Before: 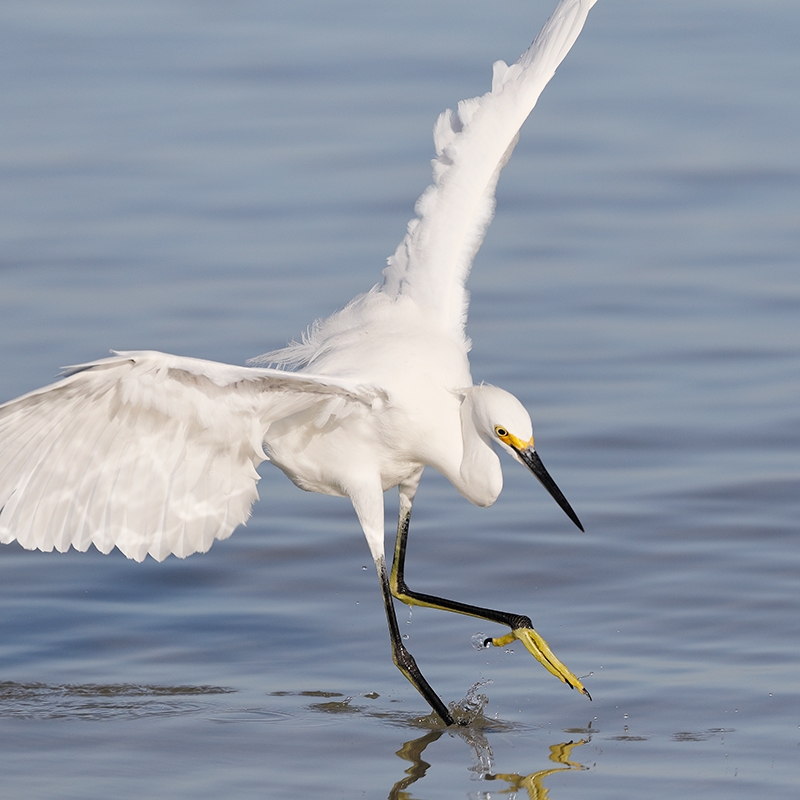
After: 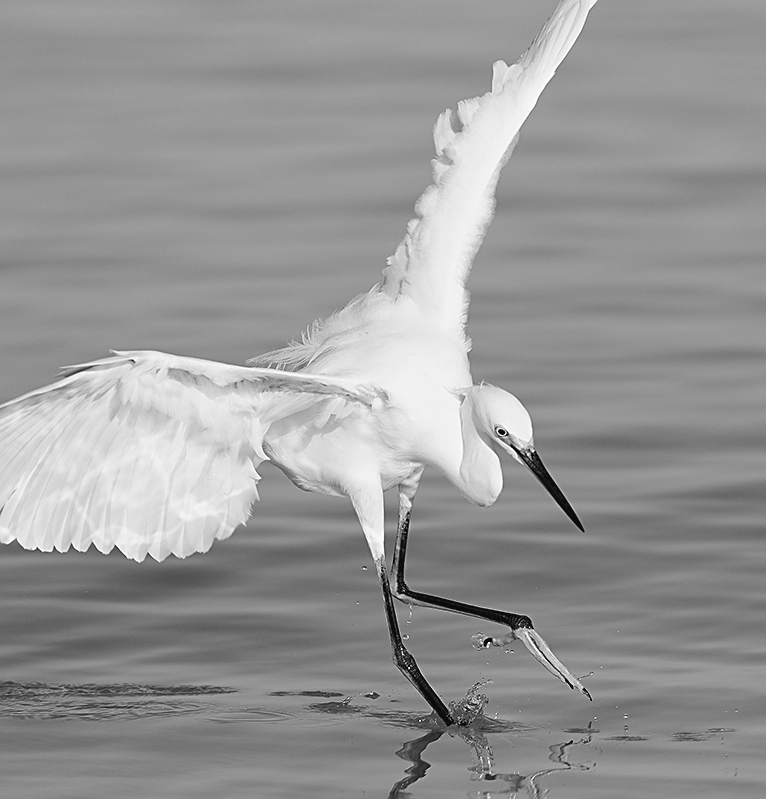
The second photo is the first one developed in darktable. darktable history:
crop: right 4.126%, bottom 0.031%
sharpen: on, module defaults
velvia: on, module defaults
monochrome: a 16.01, b -2.65, highlights 0.52
color correction: highlights a* -7.33, highlights b* 1.26, shadows a* -3.55, saturation 1.4
shadows and highlights: shadows -12.5, white point adjustment 4, highlights 28.33
white balance: emerald 1
contrast brightness saturation: contrast -0.08, brightness -0.04, saturation -0.11
